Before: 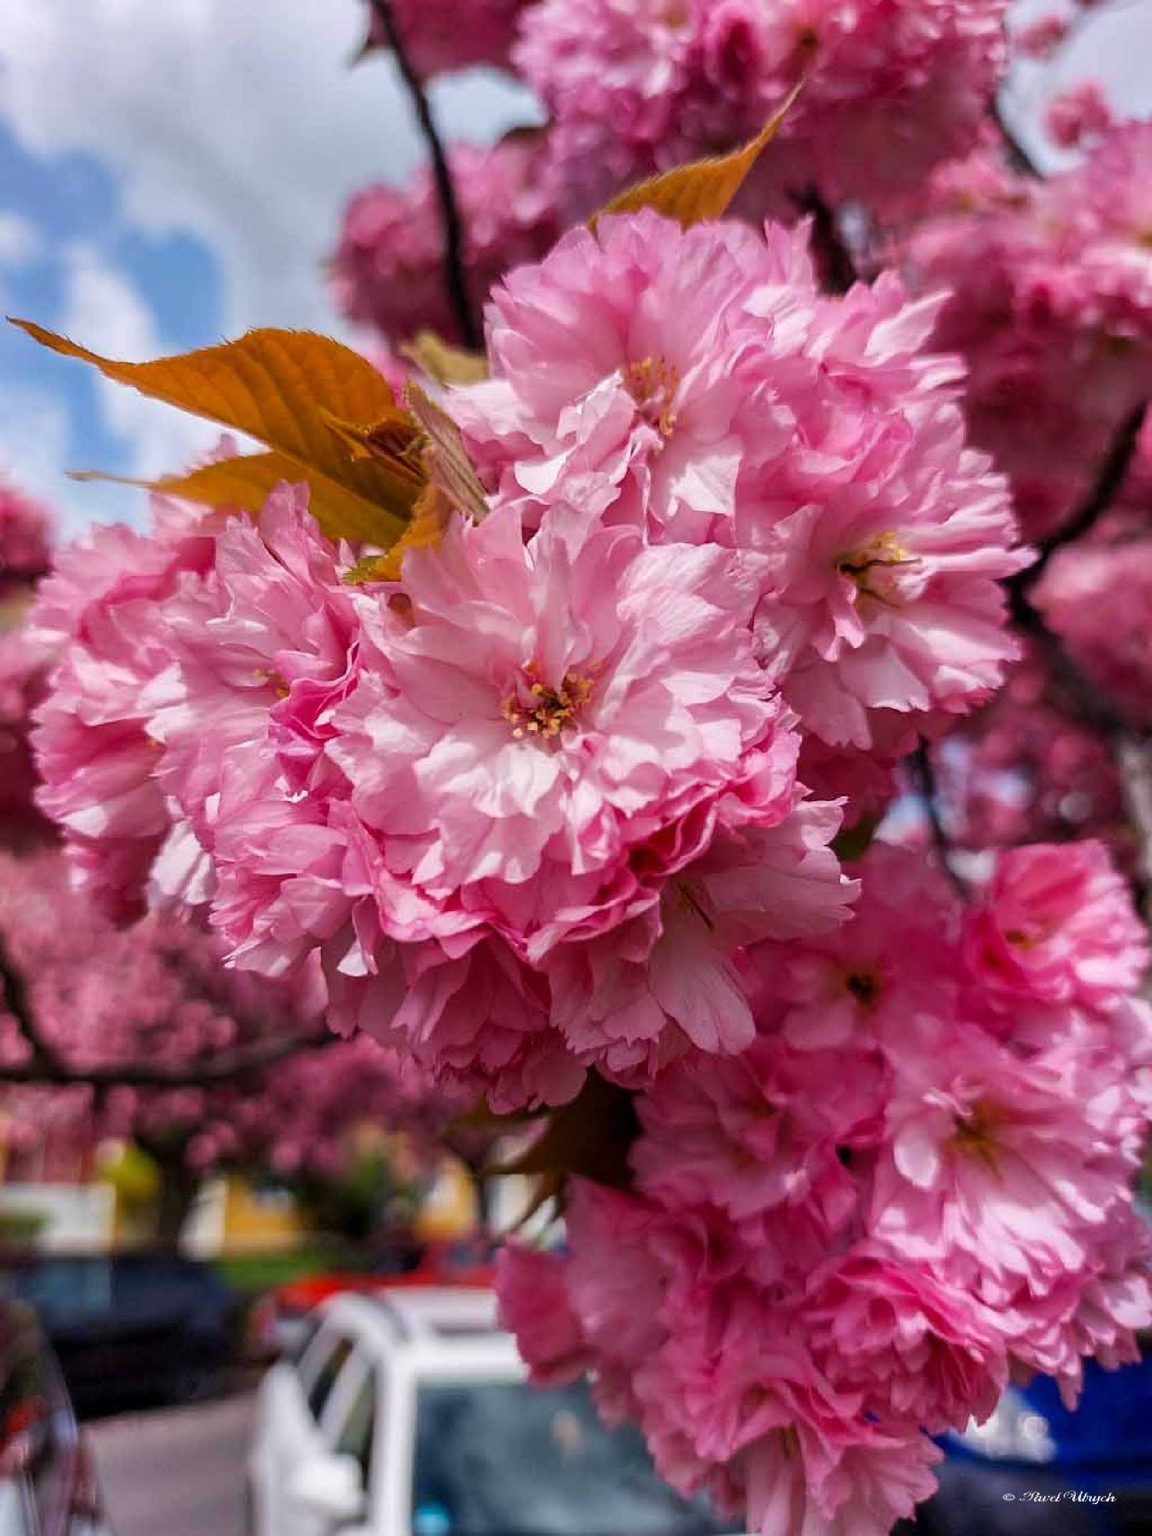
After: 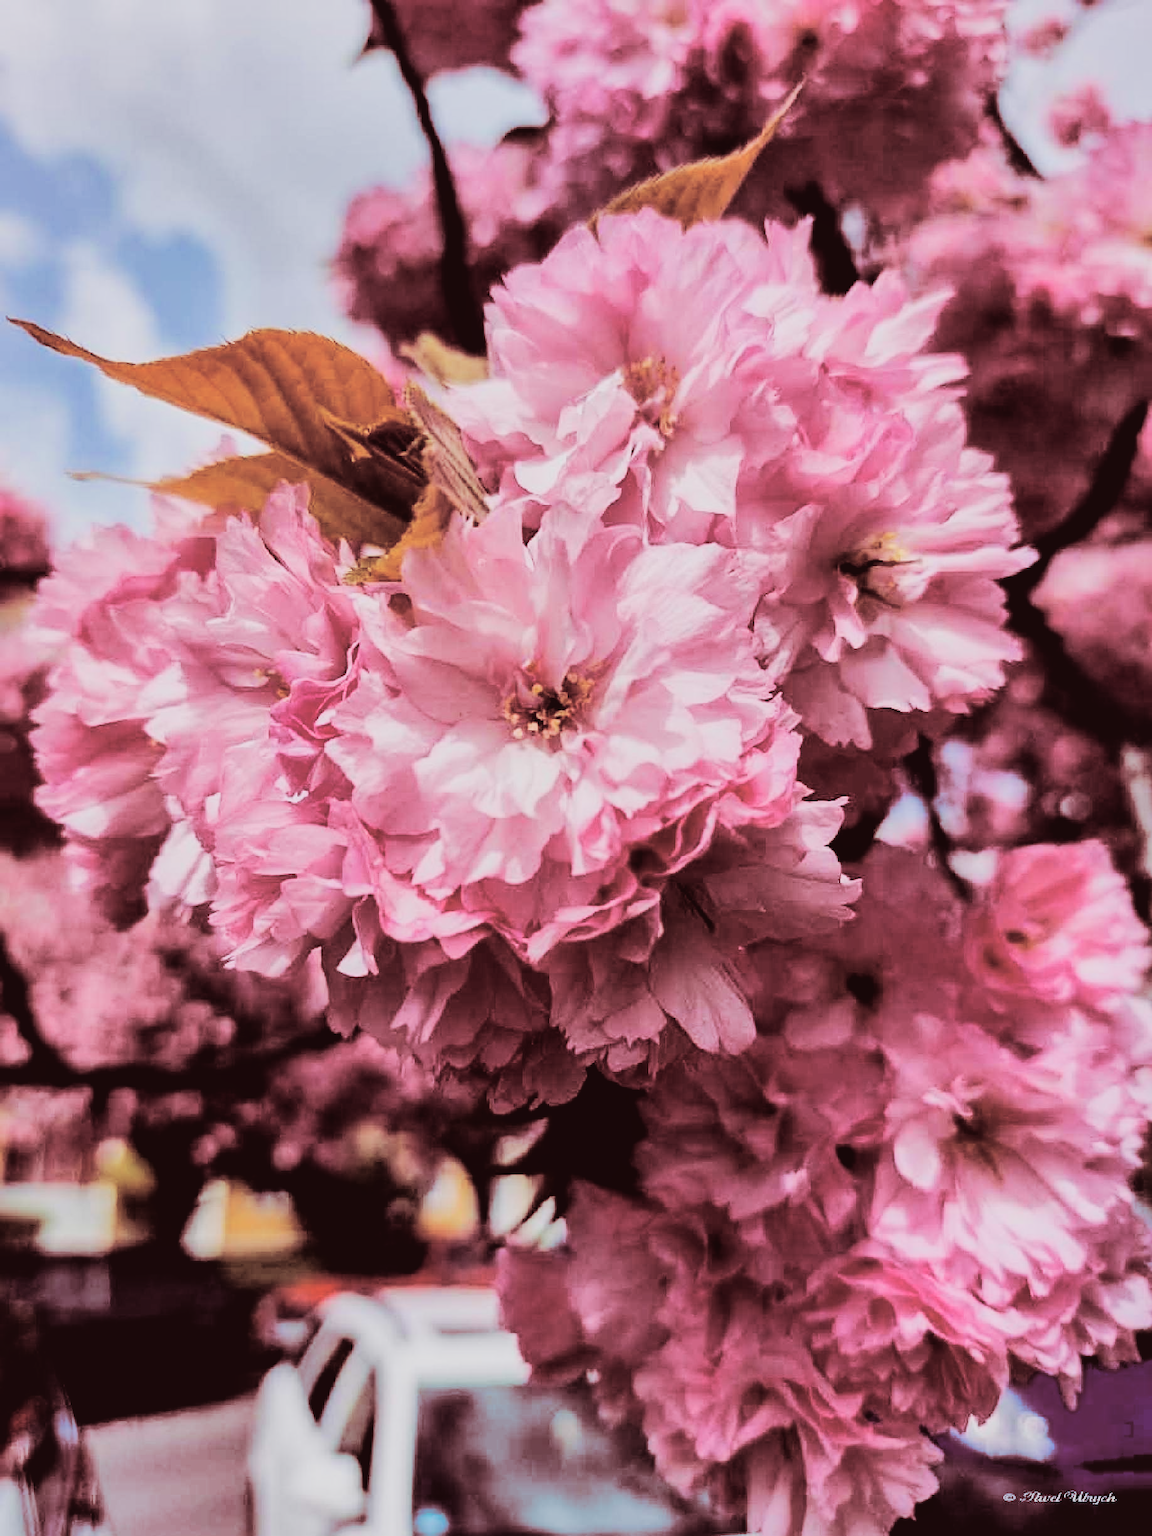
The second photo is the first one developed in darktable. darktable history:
exposure: compensate highlight preservation false
split-toning: highlights › hue 187.2°, highlights › saturation 0.83, balance -68.05, compress 56.43%
filmic rgb: black relative exposure -3.21 EV, white relative exposure 7.02 EV, hardness 1.46, contrast 1.35
tone curve: curves: ch0 [(0, 0.026) (0.146, 0.158) (0.272, 0.34) (0.453, 0.627) (0.687, 0.829) (1, 1)], color space Lab, linked channels, preserve colors none
shadows and highlights: on, module defaults
contrast brightness saturation: contrast 0.1, saturation -0.36
